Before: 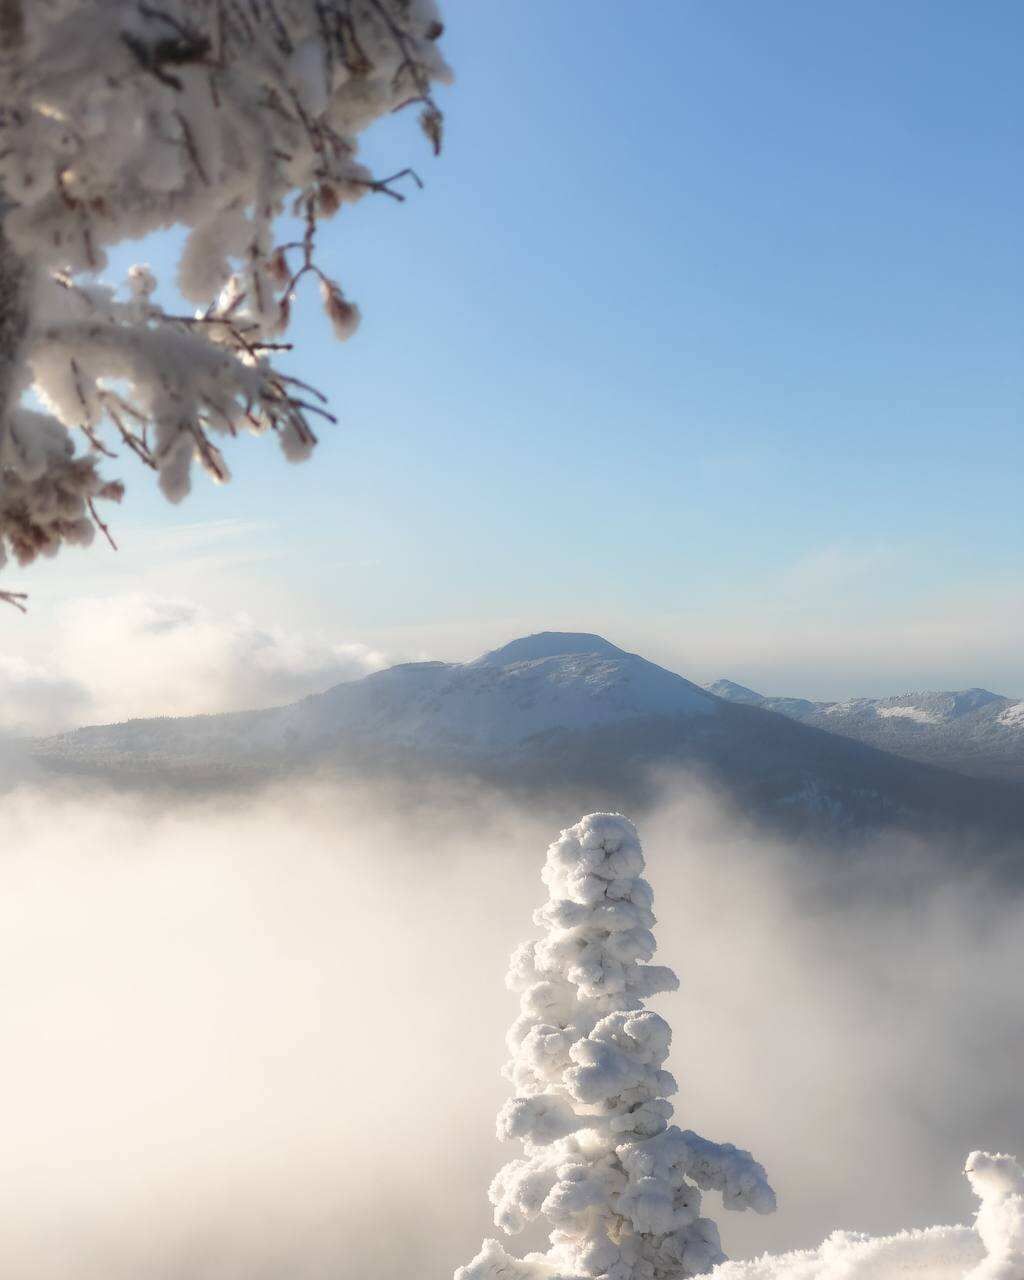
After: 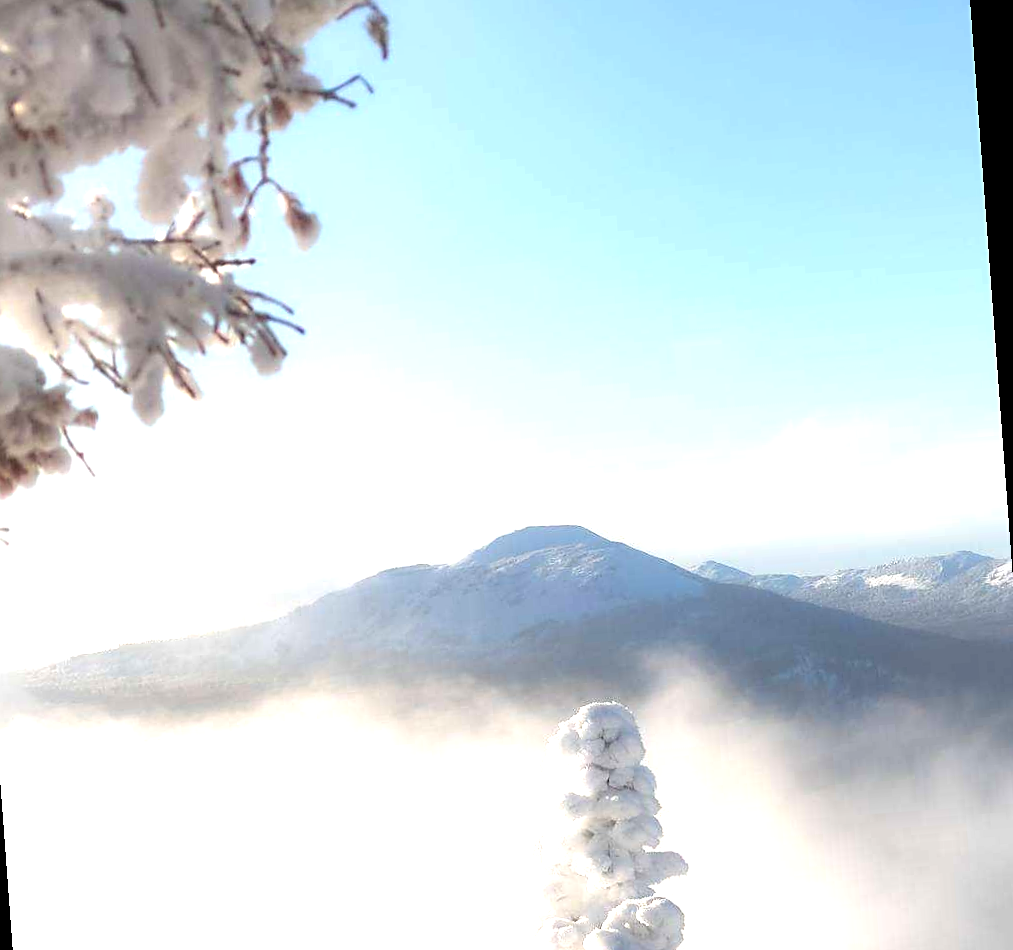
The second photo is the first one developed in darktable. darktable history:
exposure: exposure 1 EV, compensate highlight preservation false
crop: left 5.596%, top 10.314%, right 3.534%, bottom 19.395%
sharpen: radius 1.864, amount 0.398, threshold 1.271
rotate and perspective: rotation -4.25°, automatic cropping off
